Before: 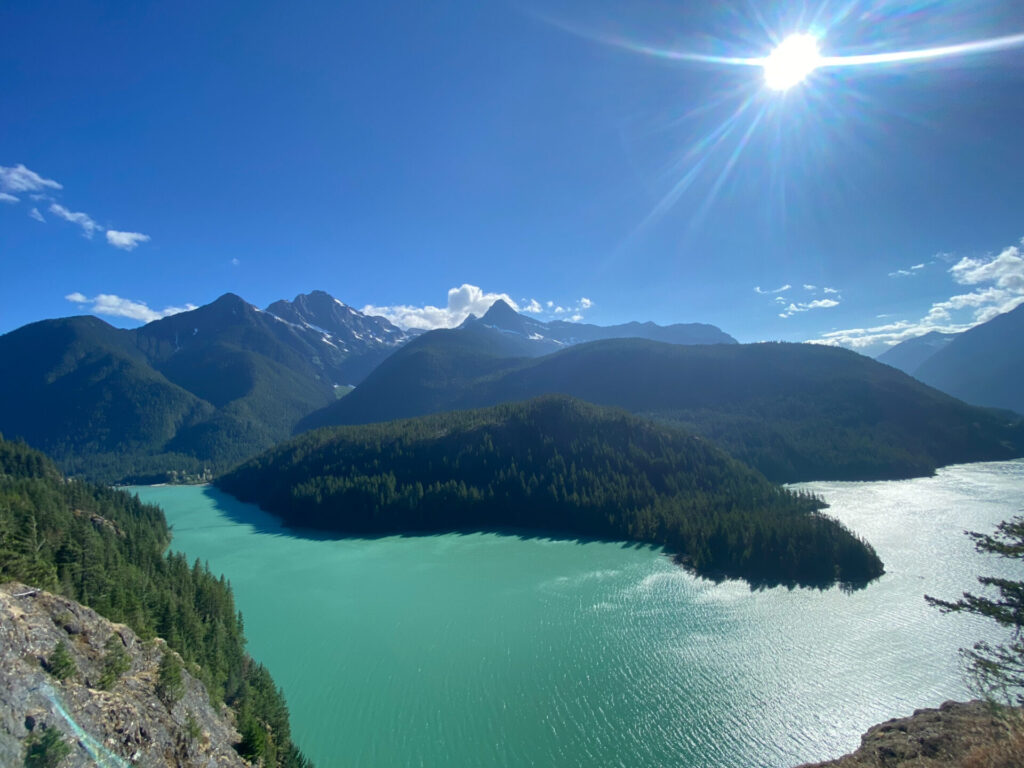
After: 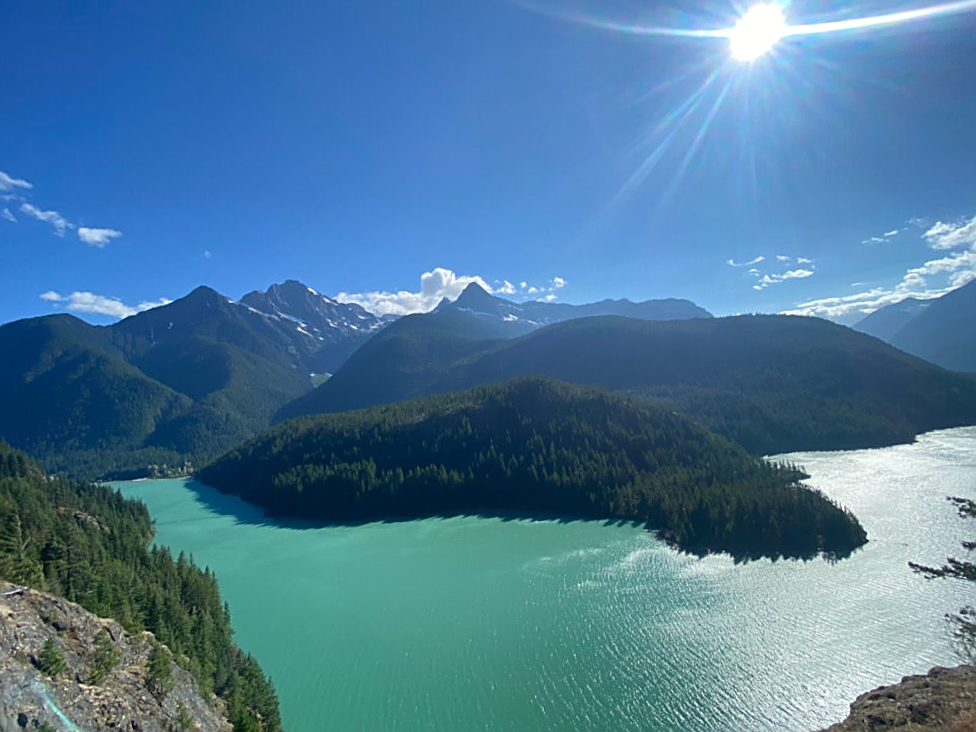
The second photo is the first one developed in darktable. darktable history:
rotate and perspective: rotation -2.12°, lens shift (vertical) 0.009, lens shift (horizontal) -0.008, automatic cropping original format, crop left 0.036, crop right 0.964, crop top 0.05, crop bottom 0.959
sharpen: on, module defaults
